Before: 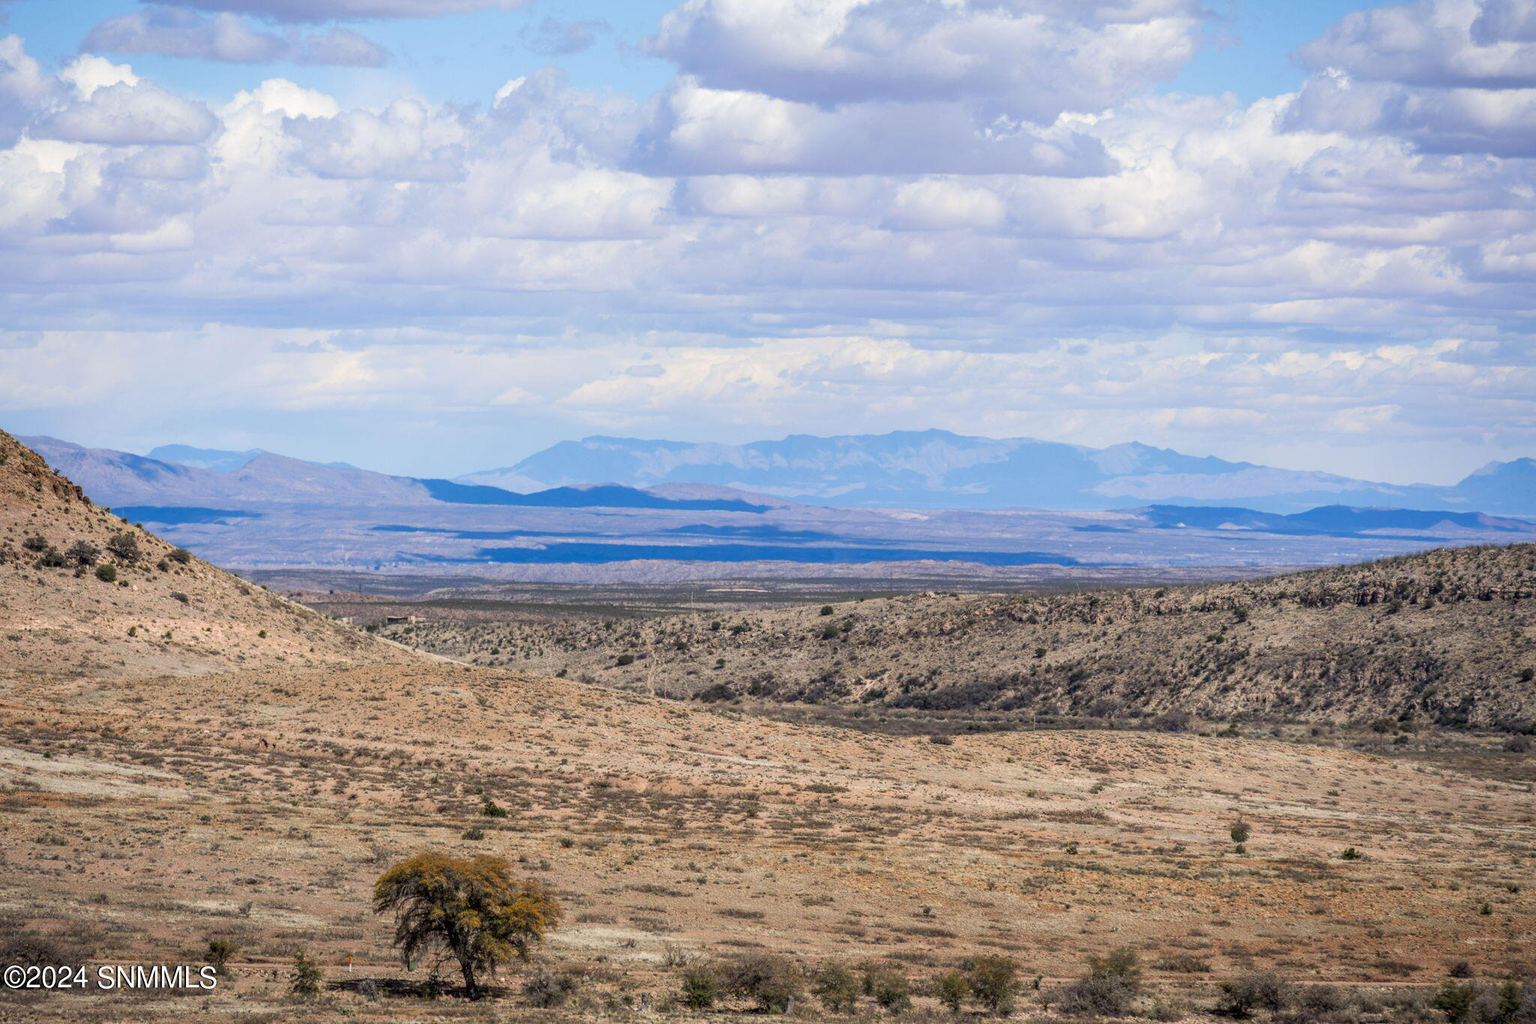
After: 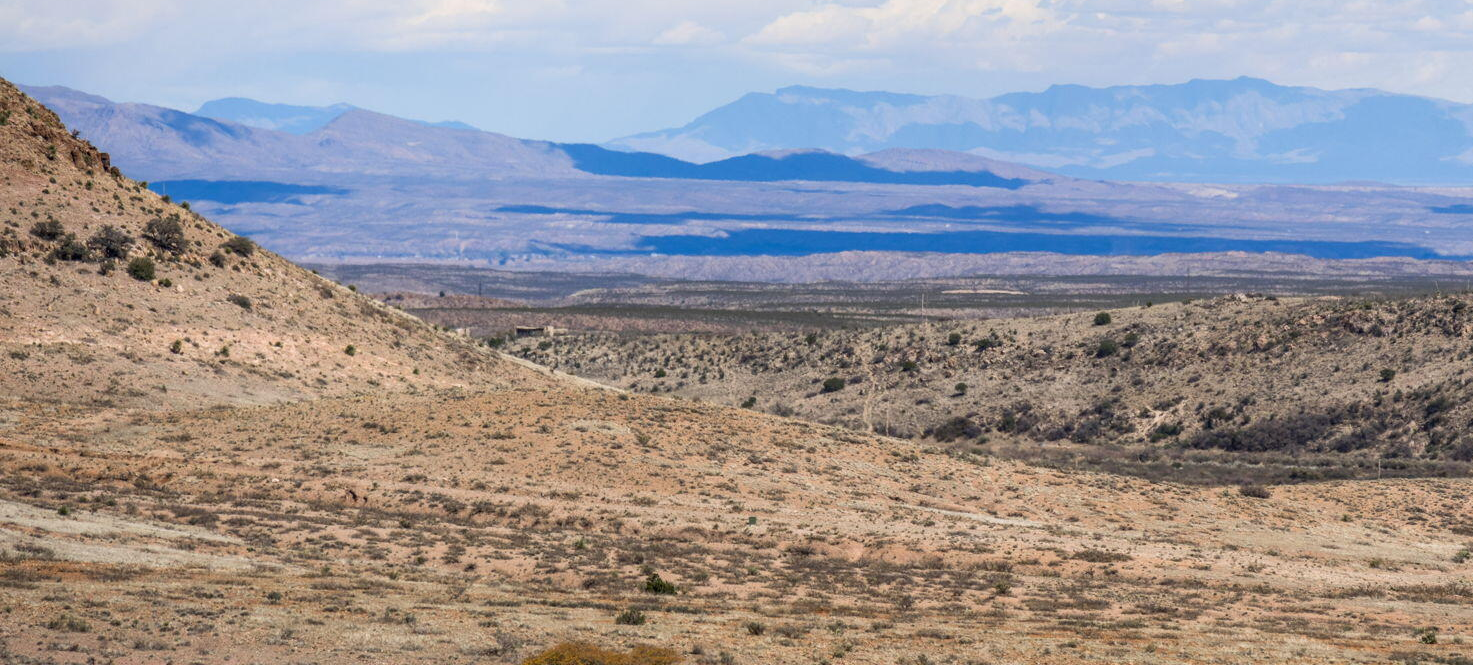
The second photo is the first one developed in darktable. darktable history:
crop: top 36.31%, right 28.038%, bottom 14.937%
